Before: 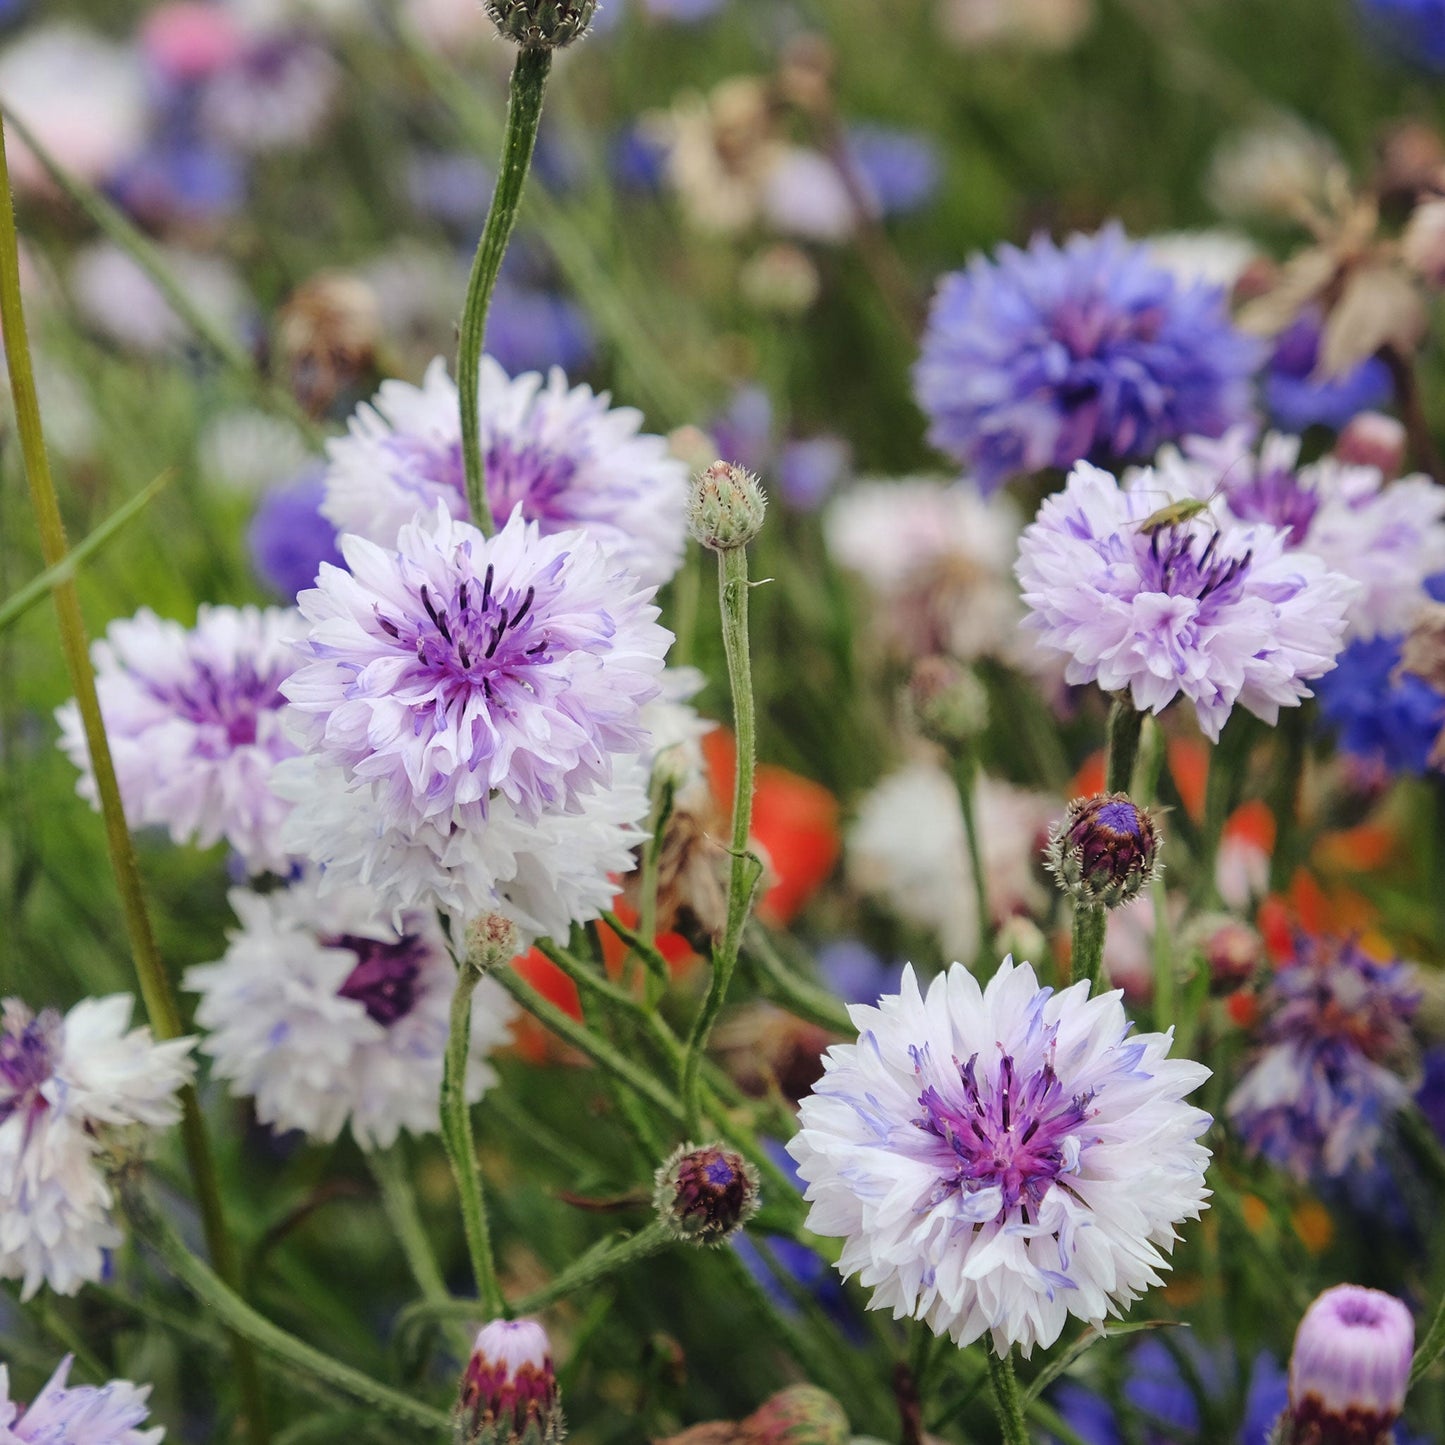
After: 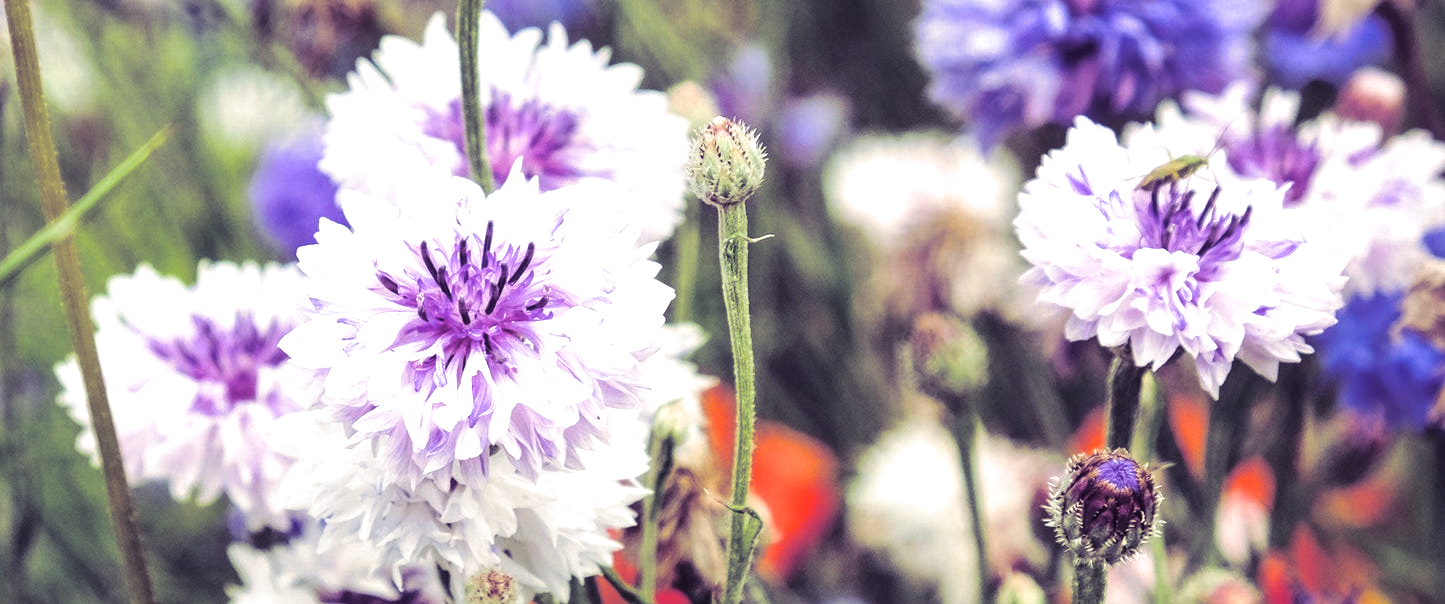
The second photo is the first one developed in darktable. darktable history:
exposure: exposure 0.785 EV, compensate highlight preservation false
local contrast: on, module defaults
split-toning: shadows › hue 255.6°, shadows › saturation 0.66, highlights › hue 43.2°, highlights › saturation 0.68, balance -50.1
crop and rotate: top 23.84%, bottom 34.294%
